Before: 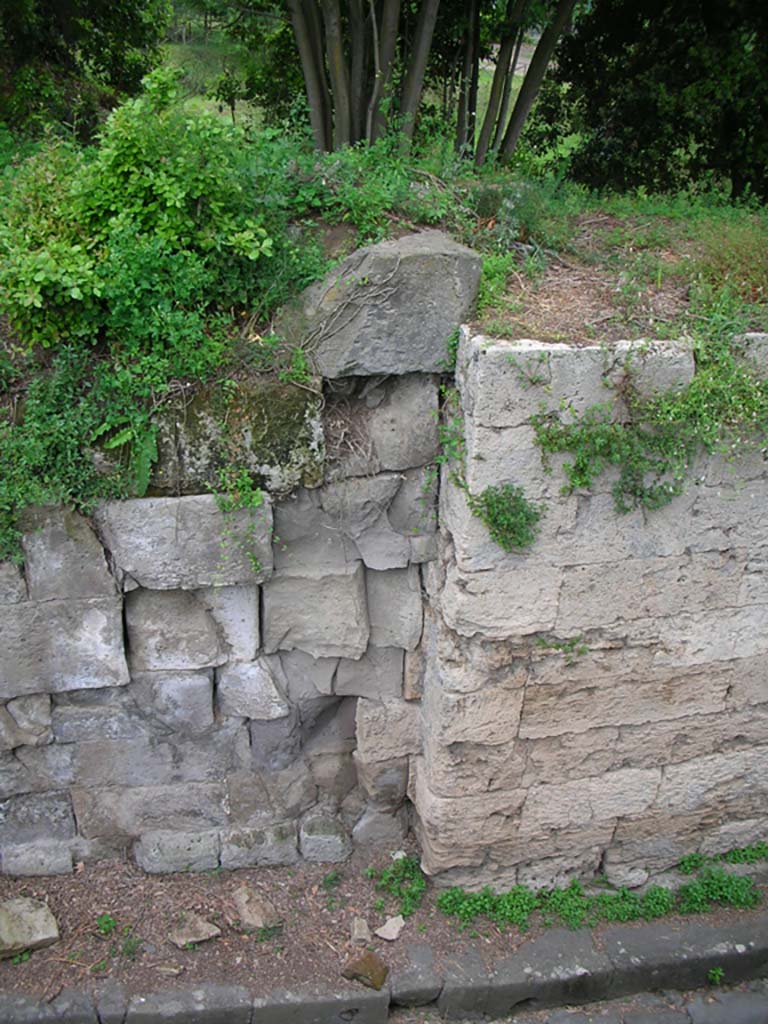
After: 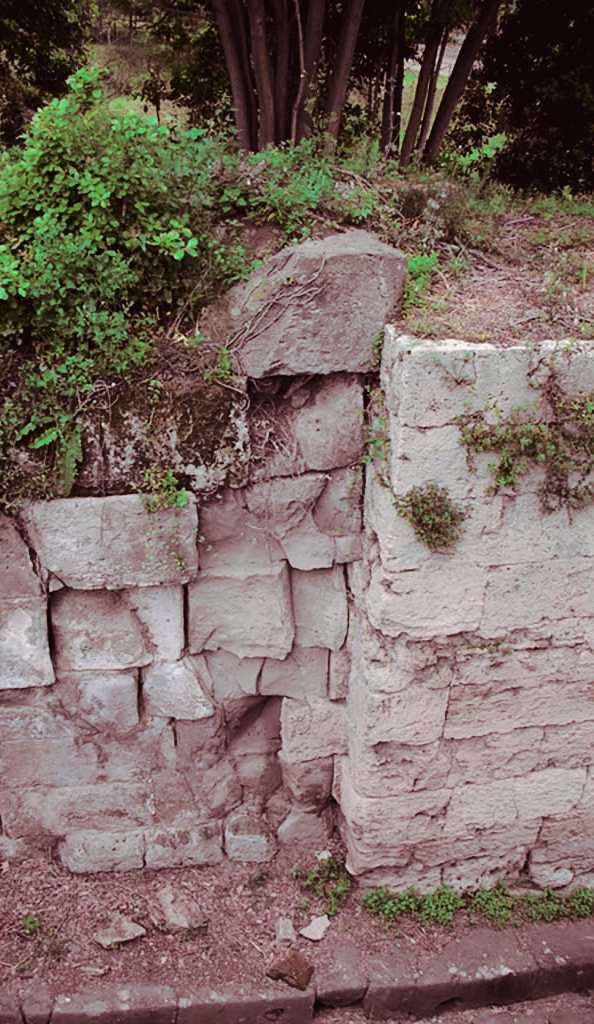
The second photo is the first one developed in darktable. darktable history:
exposure: black level correction 0.007, compensate highlight preservation false
split-toning: on, module defaults
crop: left 9.88%, right 12.664%
tone curve: curves: ch0 [(0, 0.032) (0.094, 0.08) (0.265, 0.208) (0.41, 0.417) (0.485, 0.524) (0.638, 0.673) (0.845, 0.828) (0.994, 0.964)]; ch1 [(0, 0) (0.161, 0.092) (0.37, 0.302) (0.437, 0.456) (0.469, 0.482) (0.498, 0.504) (0.576, 0.583) (0.644, 0.638) (0.725, 0.765) (1, 1)]; ch2 [(0, 0) (0.352, 0.403) (0.45, 0.469) (0.502, 0.504) (0.54, 0.521) (0.589, 0.576) (1, 1)], color space Lab, independent channels, preserve colors none
